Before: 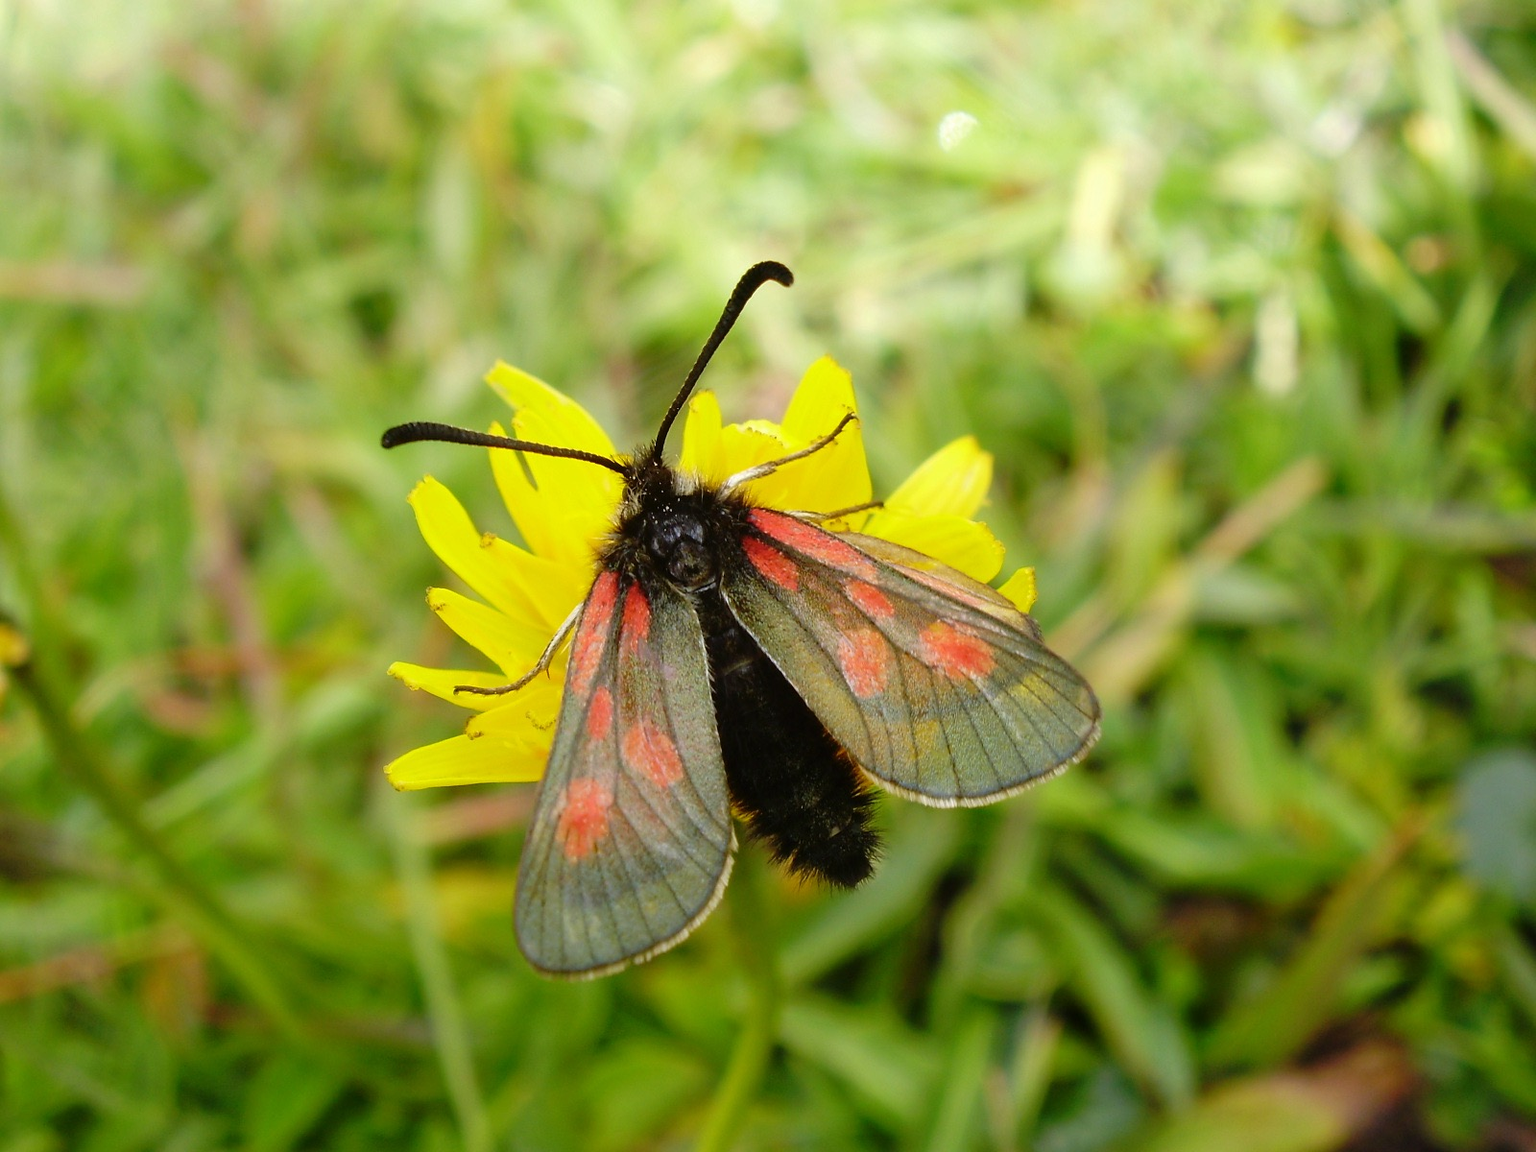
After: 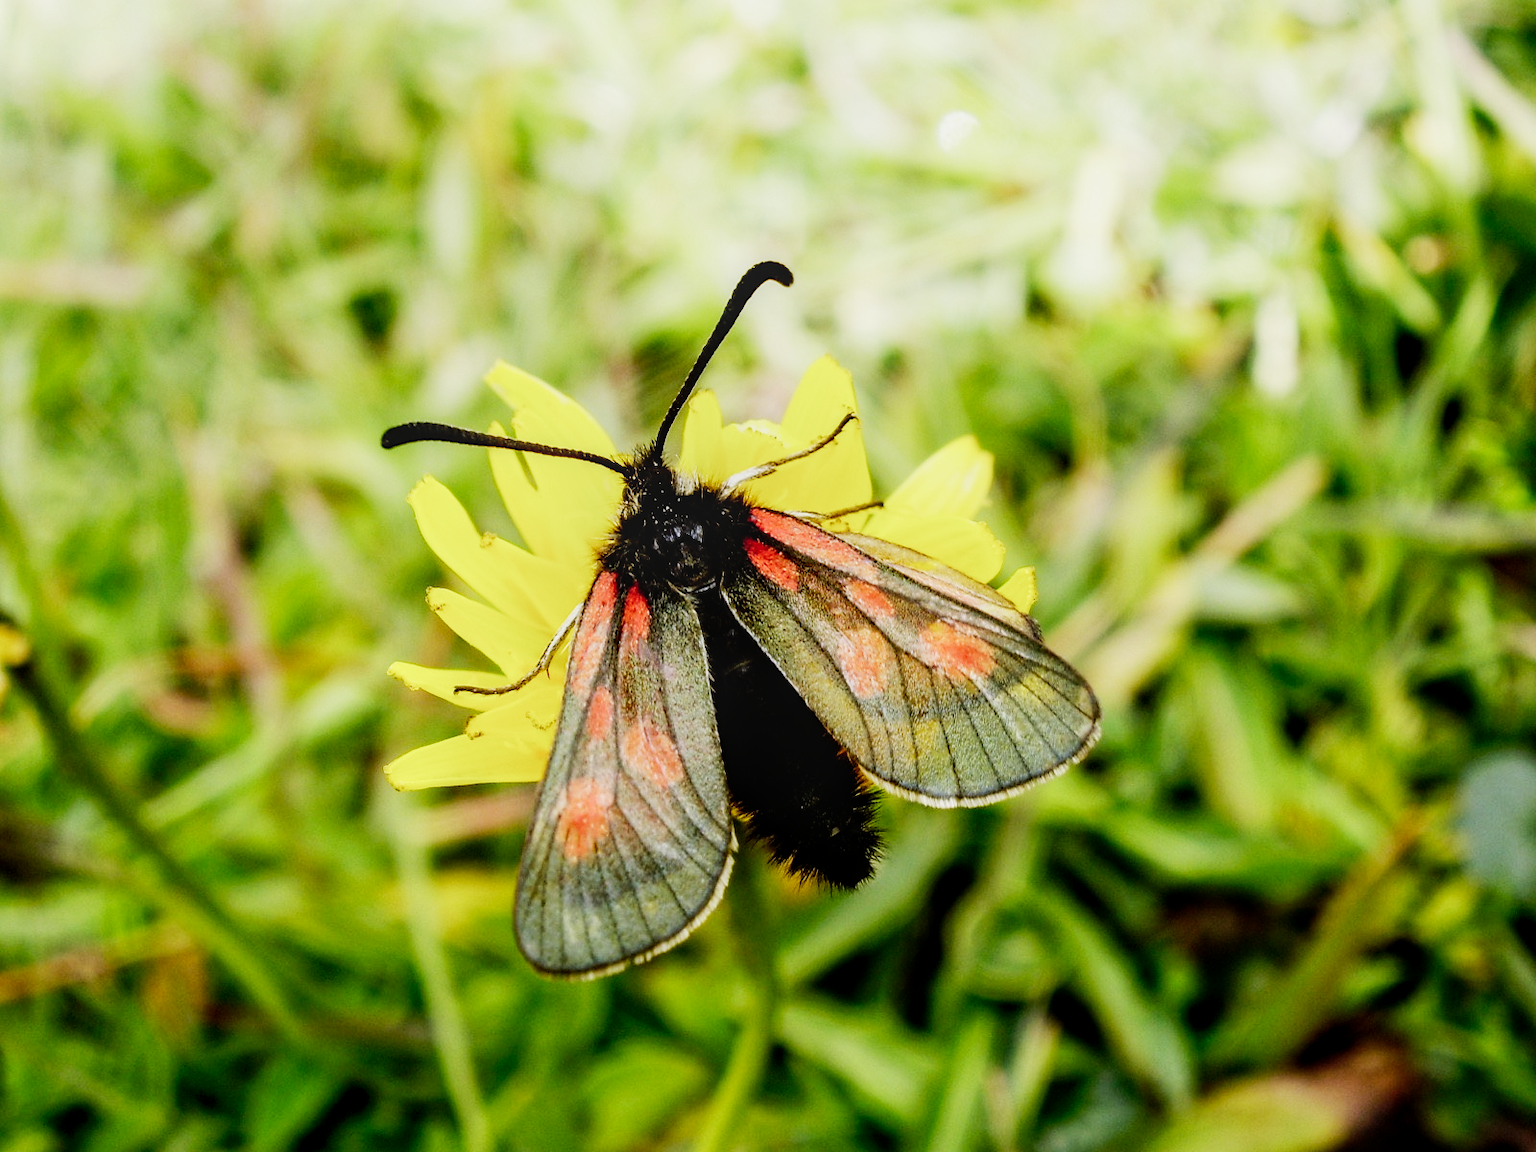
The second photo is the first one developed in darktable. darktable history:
sigmoid: contrast 1.69, skew -0.23, preserve hue 0%, red attenuation 0.1, red rotation 0.035, green attenuation 0.1, green rotation -0.017, blue attenuation 0.15, blue rotation -0.052, base primaries Rec2020
local contrast: on, module defaults
tone equalizer: -8 EV -0.75 EV, -7 EV -0.7 EV, -6 EV -0.6 EV, -5 EV -0.4 EV, -3 EV 0.4 EV, -2 EV 0.6 EV, -1 EV 0.7 EV, +0 EV 0.75 EV, edges refinement/feathering 500, mask exposure compensation -1.57 EV, preserve details no
